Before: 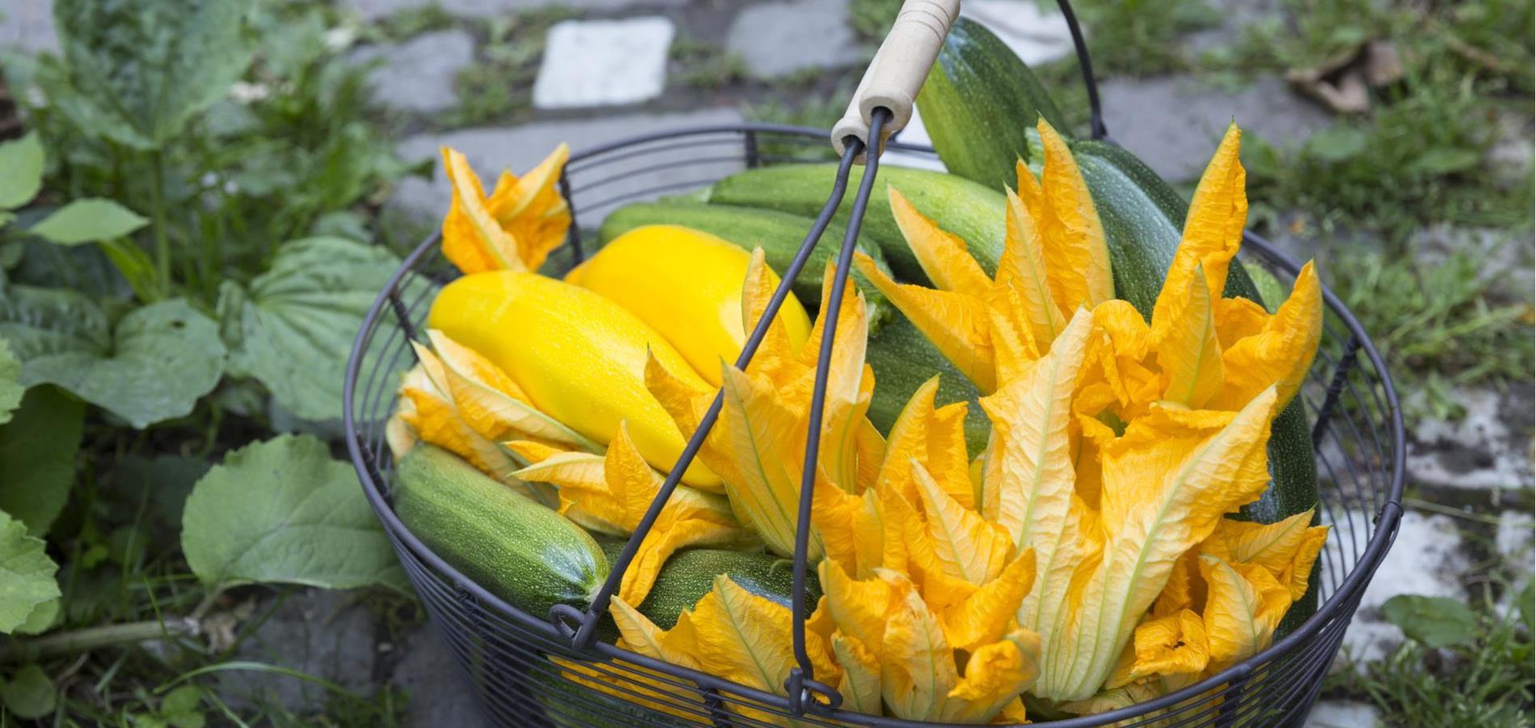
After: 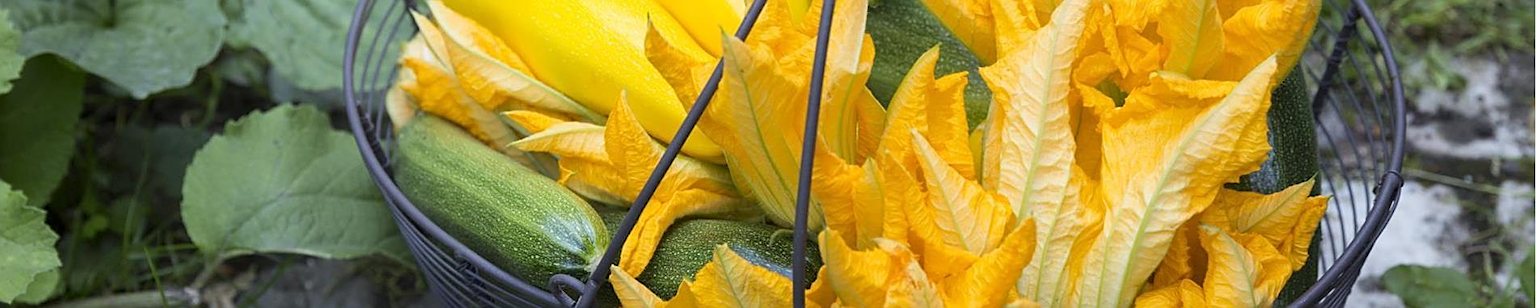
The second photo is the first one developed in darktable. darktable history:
crop: top 45.443%, bottom 12.19%
sharpen: amount 0.533
